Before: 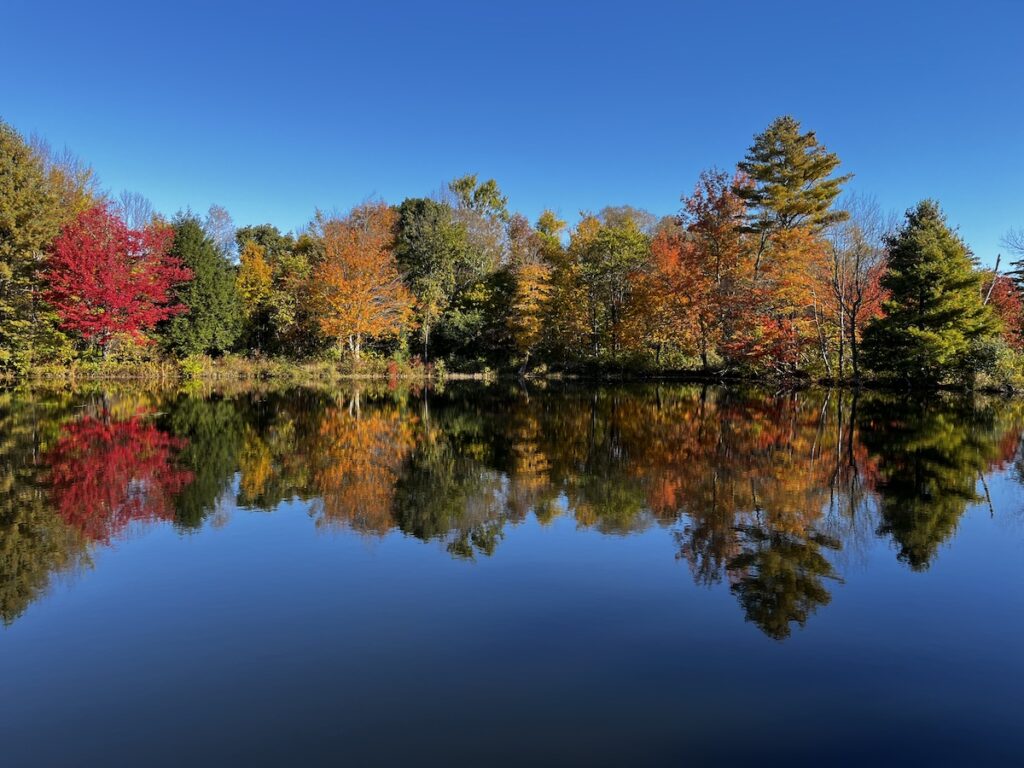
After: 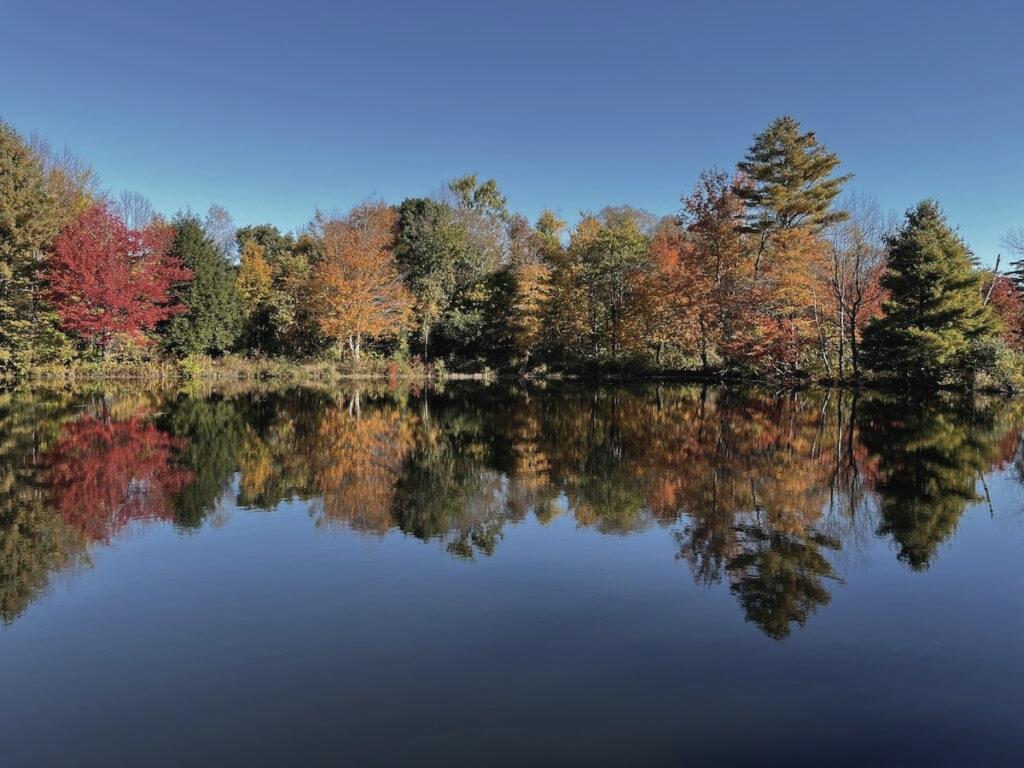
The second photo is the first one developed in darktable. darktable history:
shadows and highlights: shadows 29.63, highlights -30.29, highlights color adjustment 45.64%, low approximation 0.01, soften with gaussian
contrast brightness saturation: contrast -0.048, saturation -0.409
